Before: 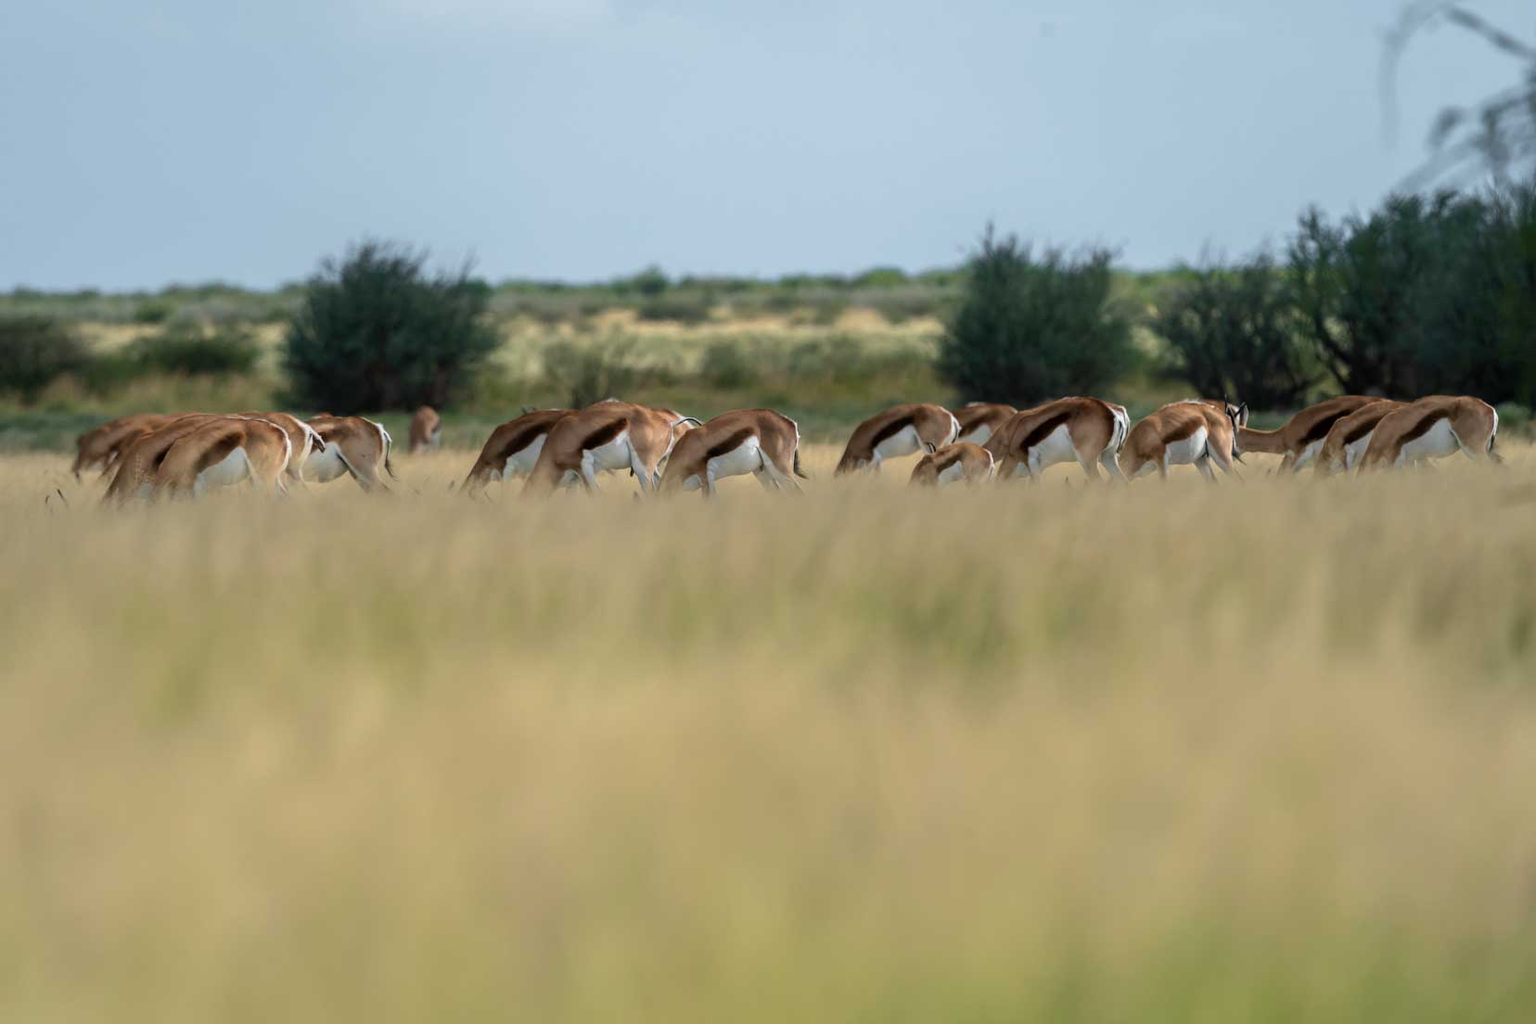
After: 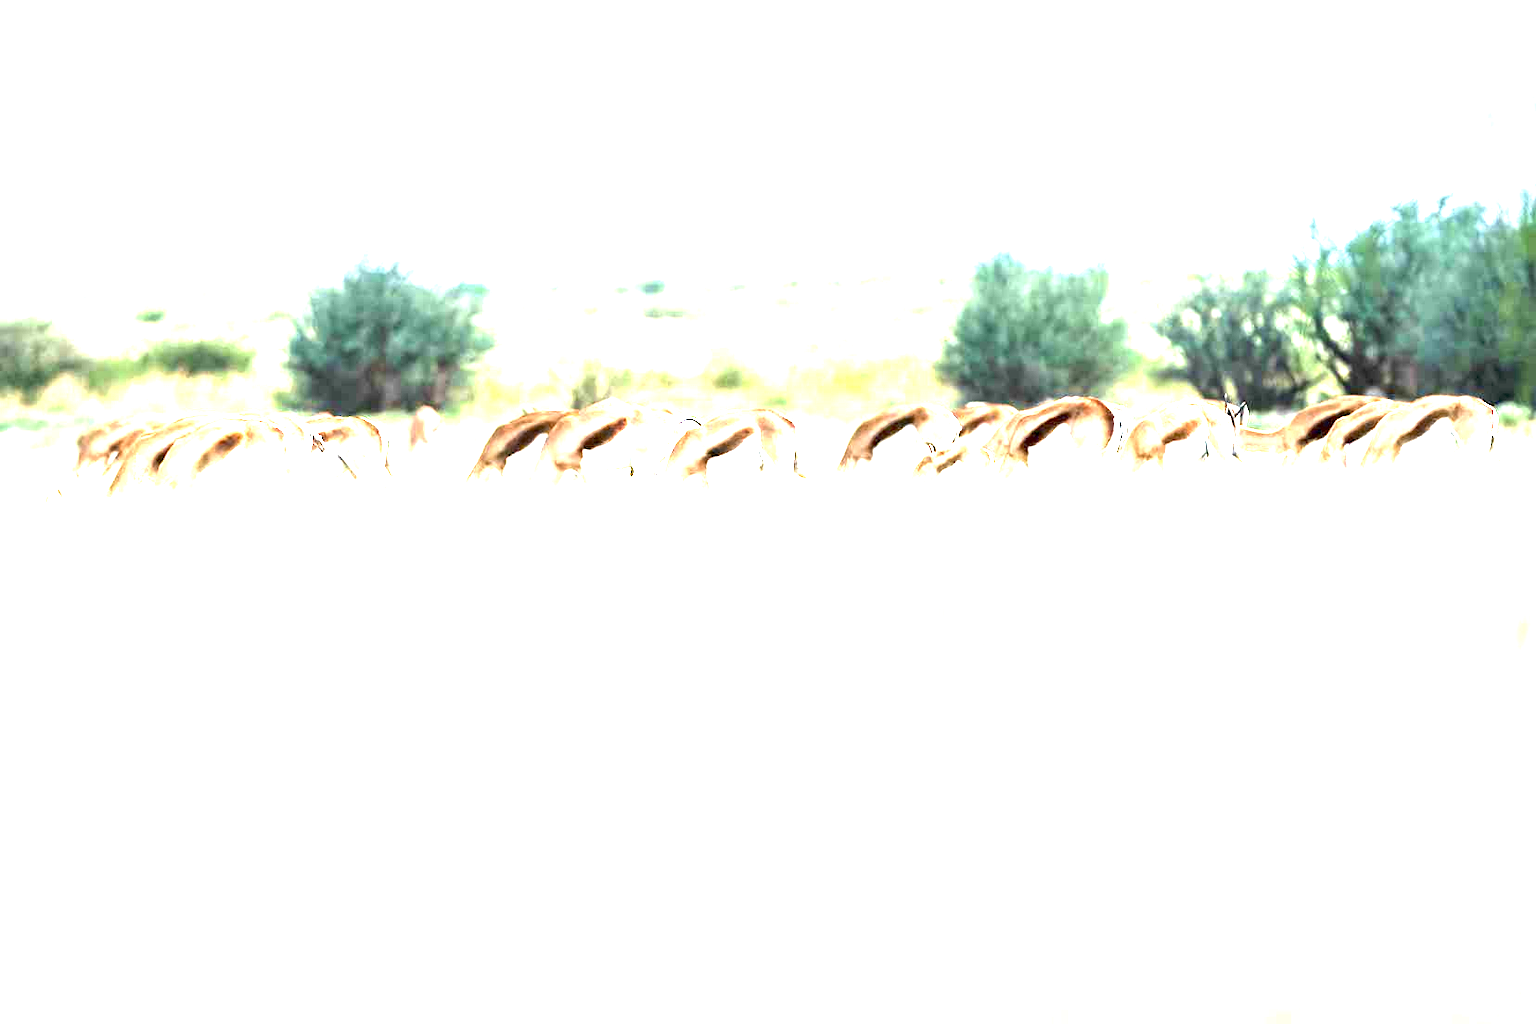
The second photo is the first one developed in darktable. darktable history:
exposure: black level correction 0, exposure 4.02 EV, compensate highlight preservation false
contrast equalizer: octaves 7, y [[0.524, 0.538, 0.547, 0.548, 0.538, 0.524], [0.5 ×6], [0.5 ×6], [0 ×6], [0 ×6]]
